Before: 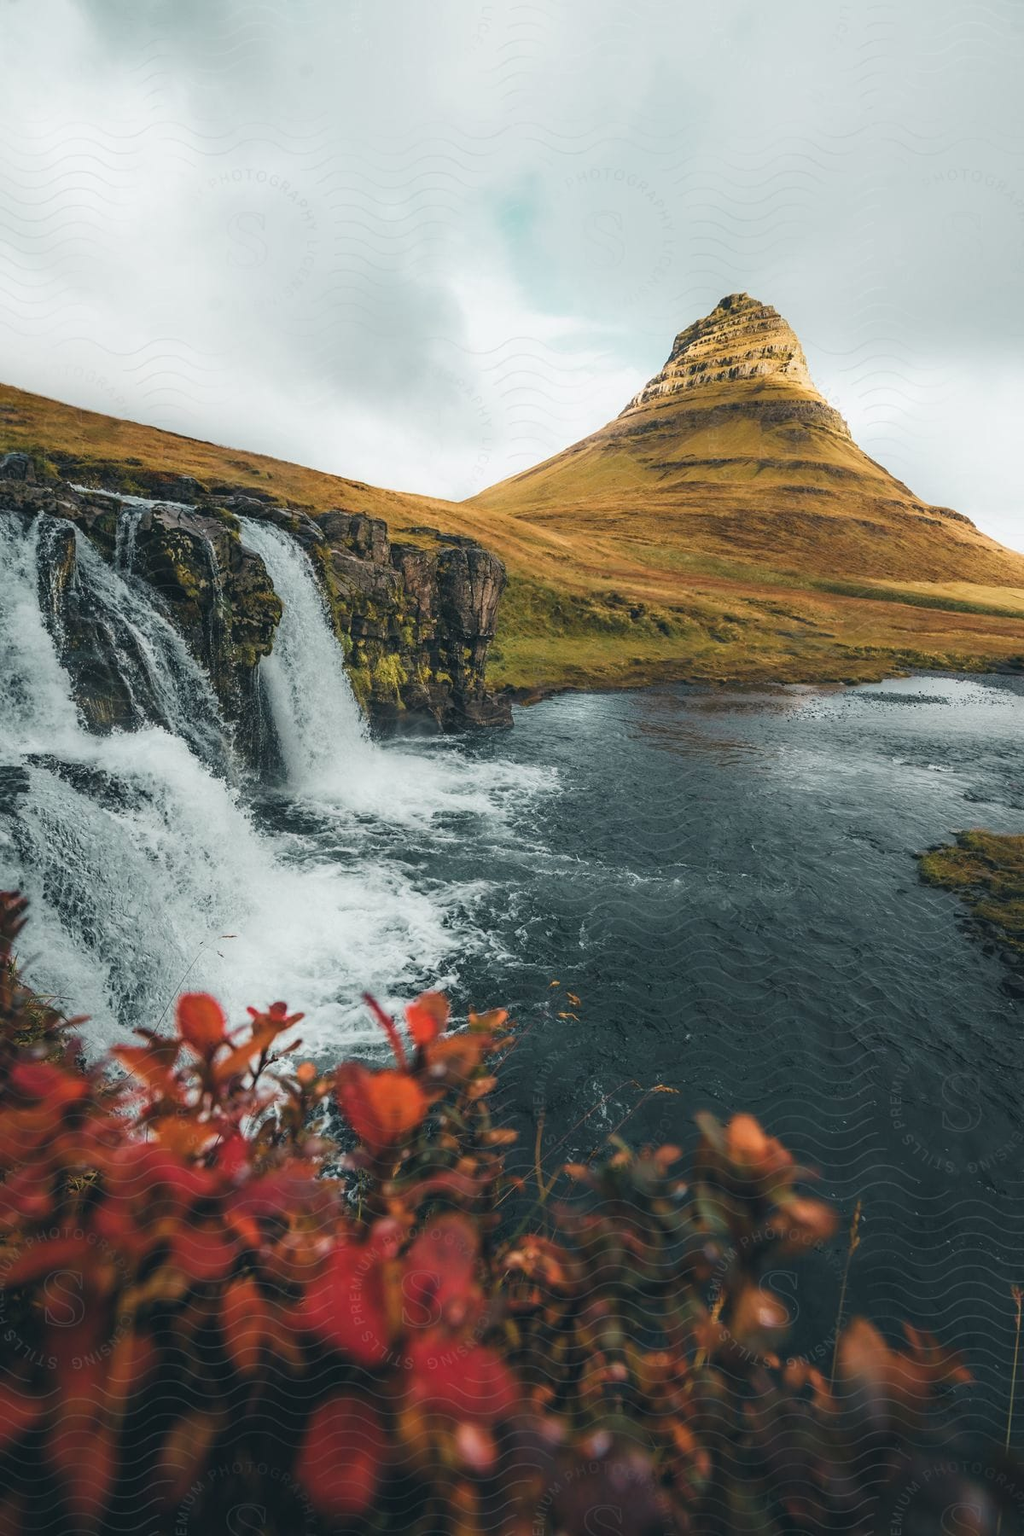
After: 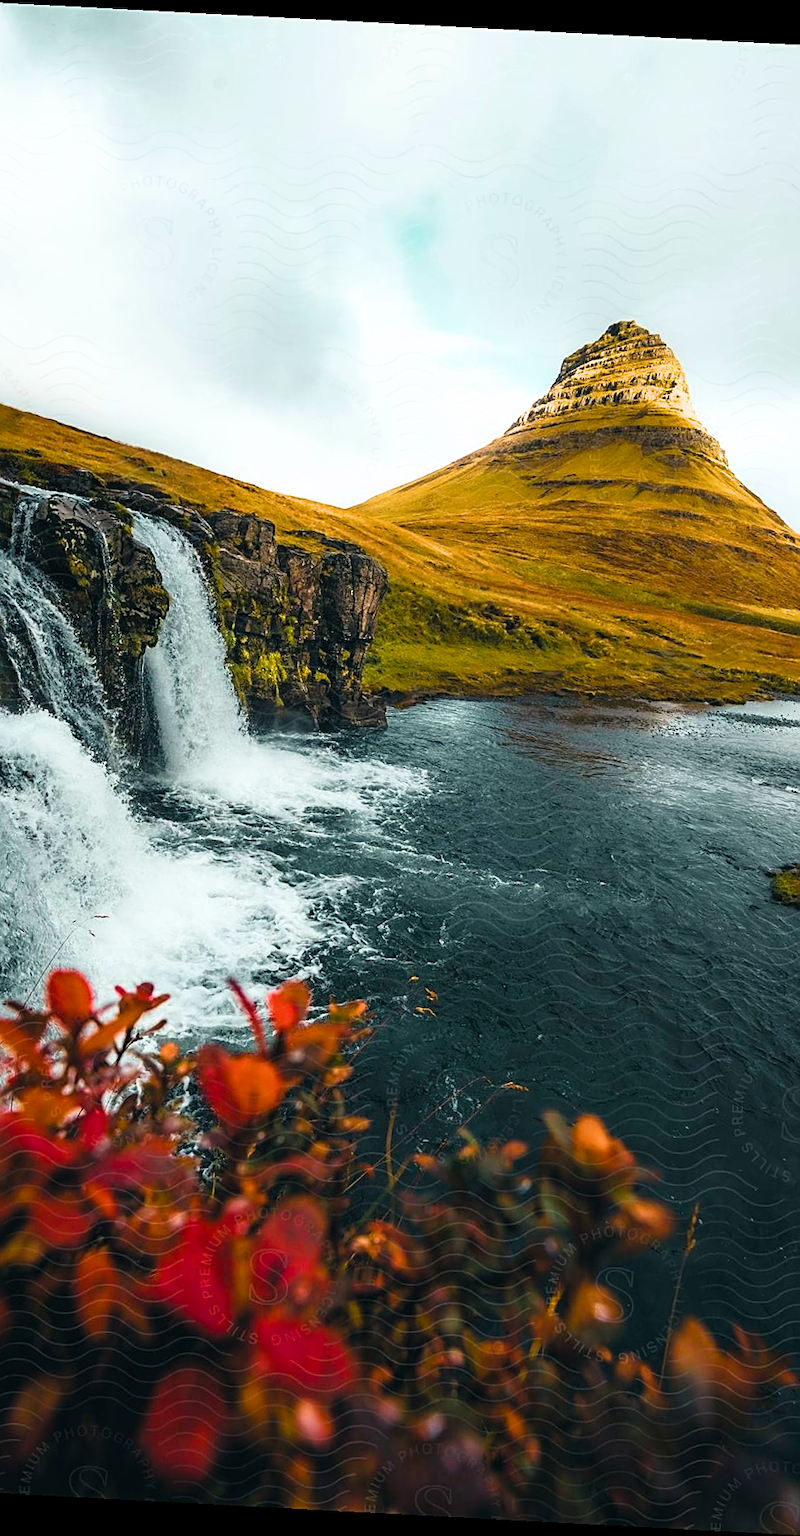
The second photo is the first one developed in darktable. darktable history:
color balance rgb: linear chroma grading › global chroma 14.47%, perceptual saturation grading › global saturation 30.29%, global vibrance 20%
sharpen: on, module defaults
crop and rotate: angle -3.02°, left 14.143%, top 0.042%, right 10.879%, bottom 0.05%
filmic rgb: black relative exposure -9.15 EV, white relative exposure 2.31 EV, hardness 7.44, iterations of high-quality reconstruction 10
